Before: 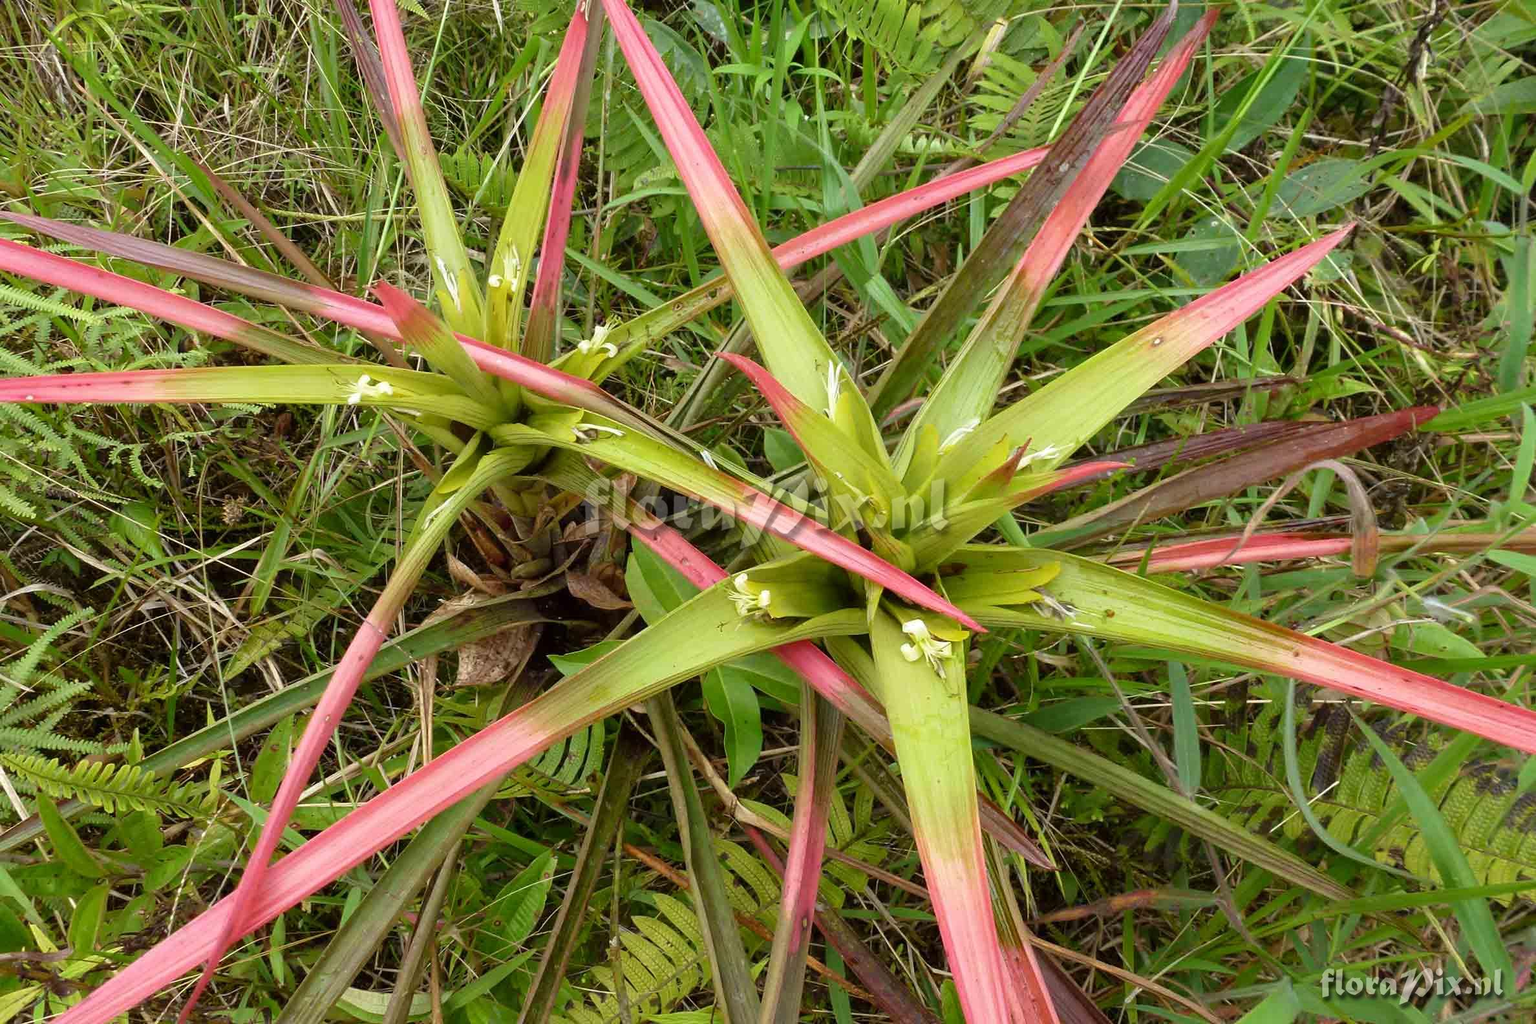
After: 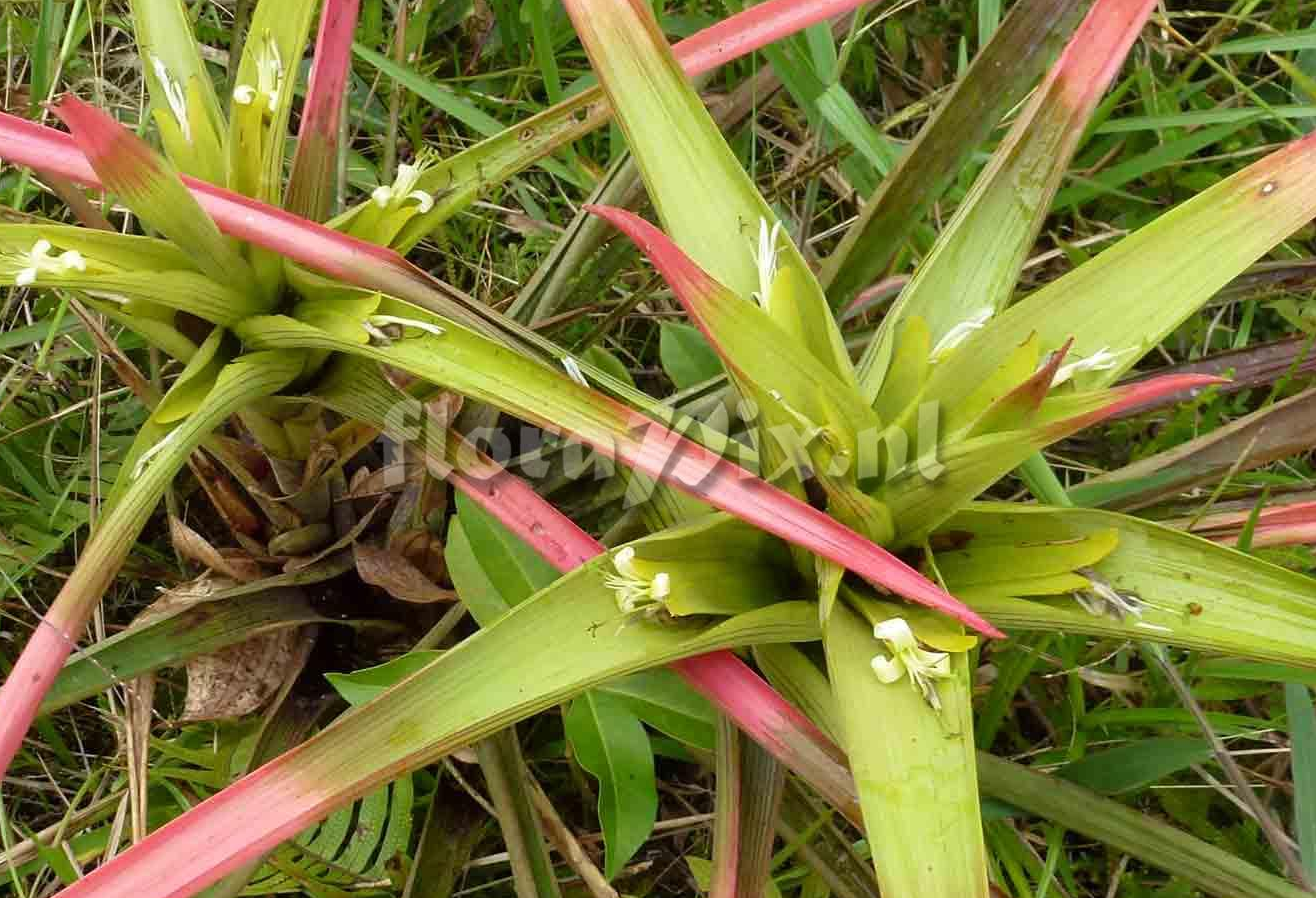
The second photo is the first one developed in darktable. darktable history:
crop and rotate: left 21.998%, top 21.466%, right 22.601%, bottom 21.814%
